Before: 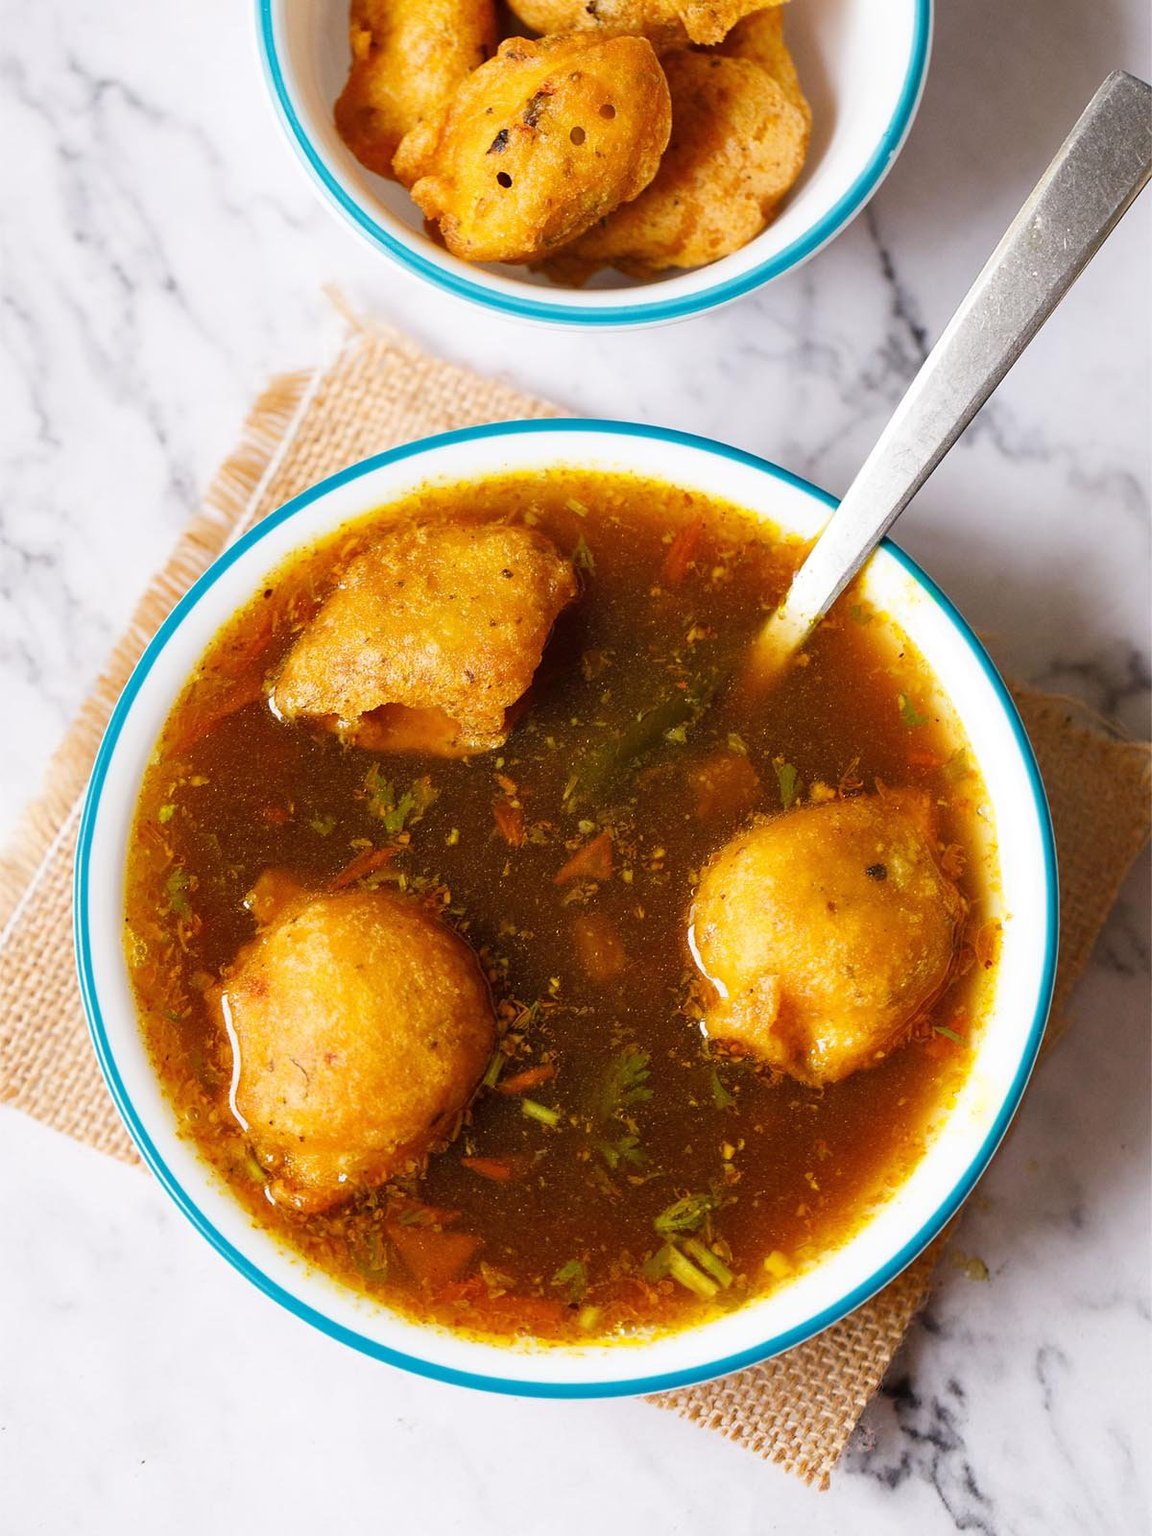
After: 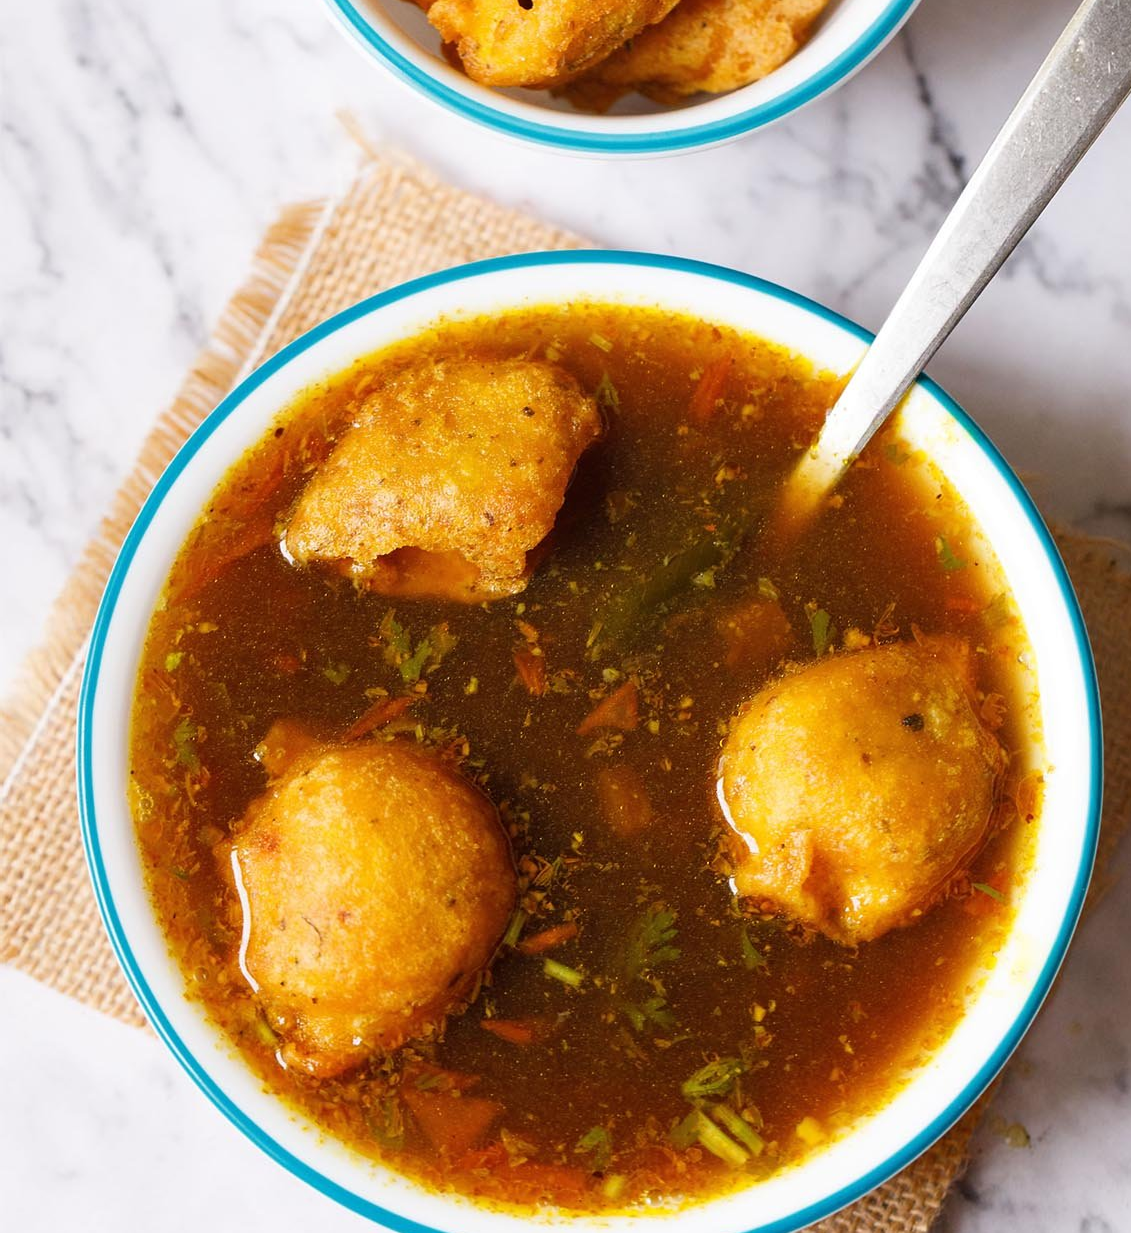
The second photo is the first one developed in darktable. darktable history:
crop and rotate: angle 0.03°, top 11.643%, right 5.651%, bottom 11.189%
